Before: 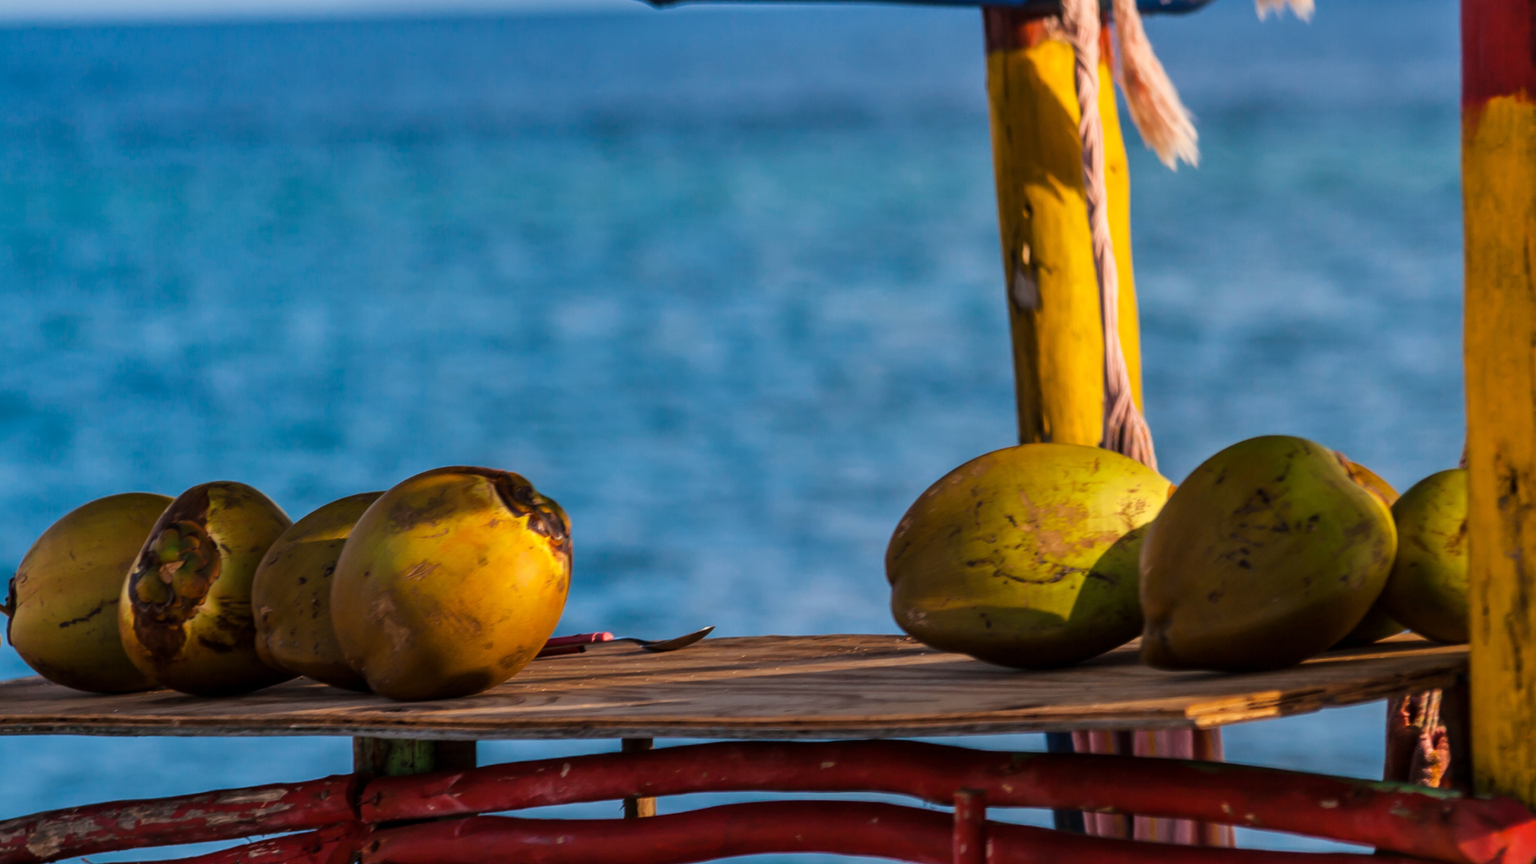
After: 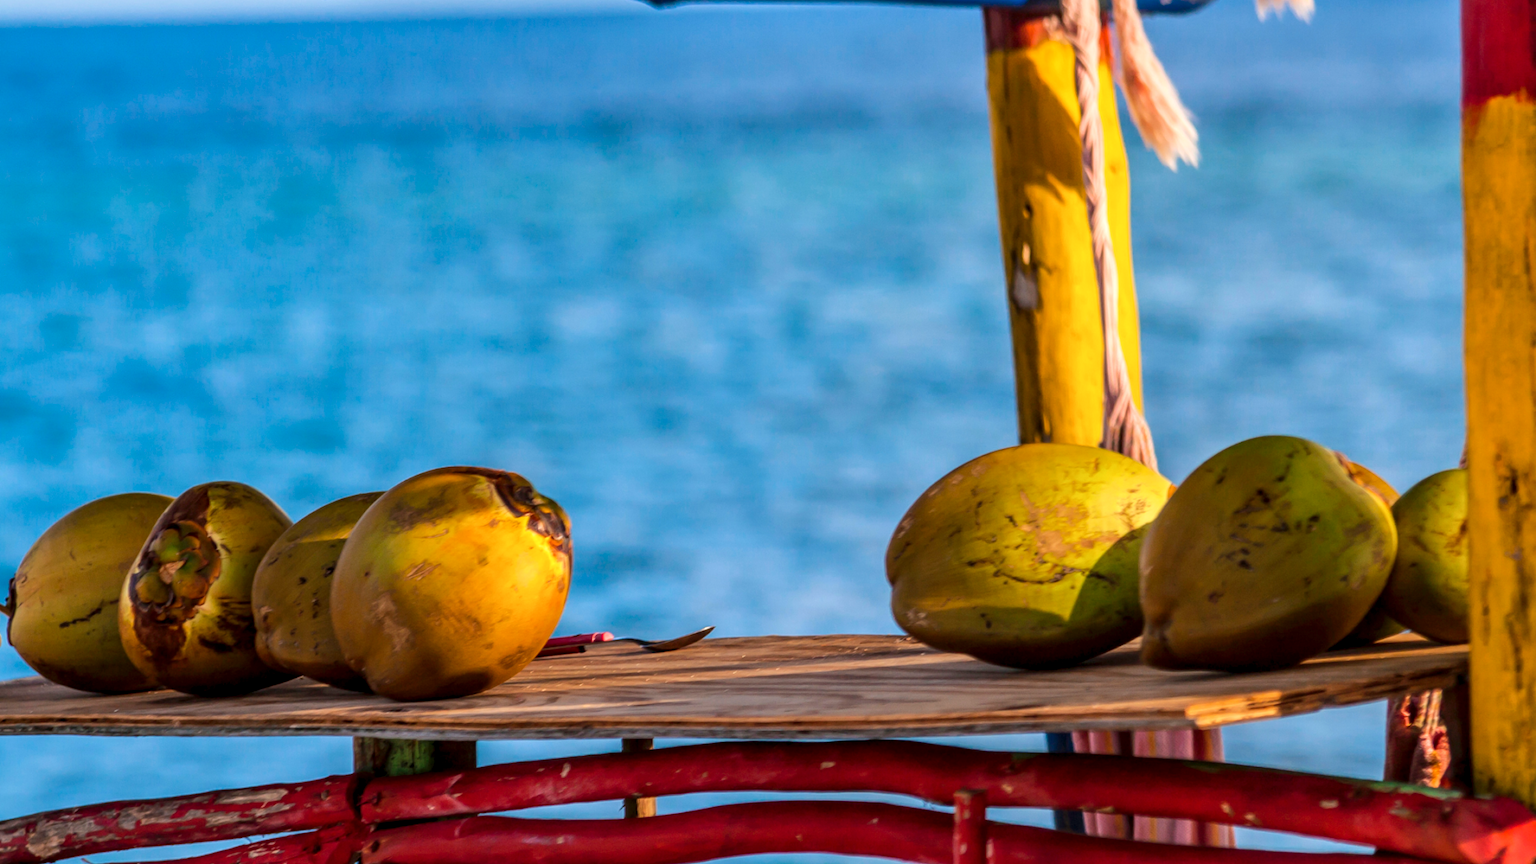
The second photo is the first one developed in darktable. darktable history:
sharpen: radius 2.883, amount 0.868, threshold 47.523
local contrast: detail 130%
levels: levels [0, 0.43, 0.984]
